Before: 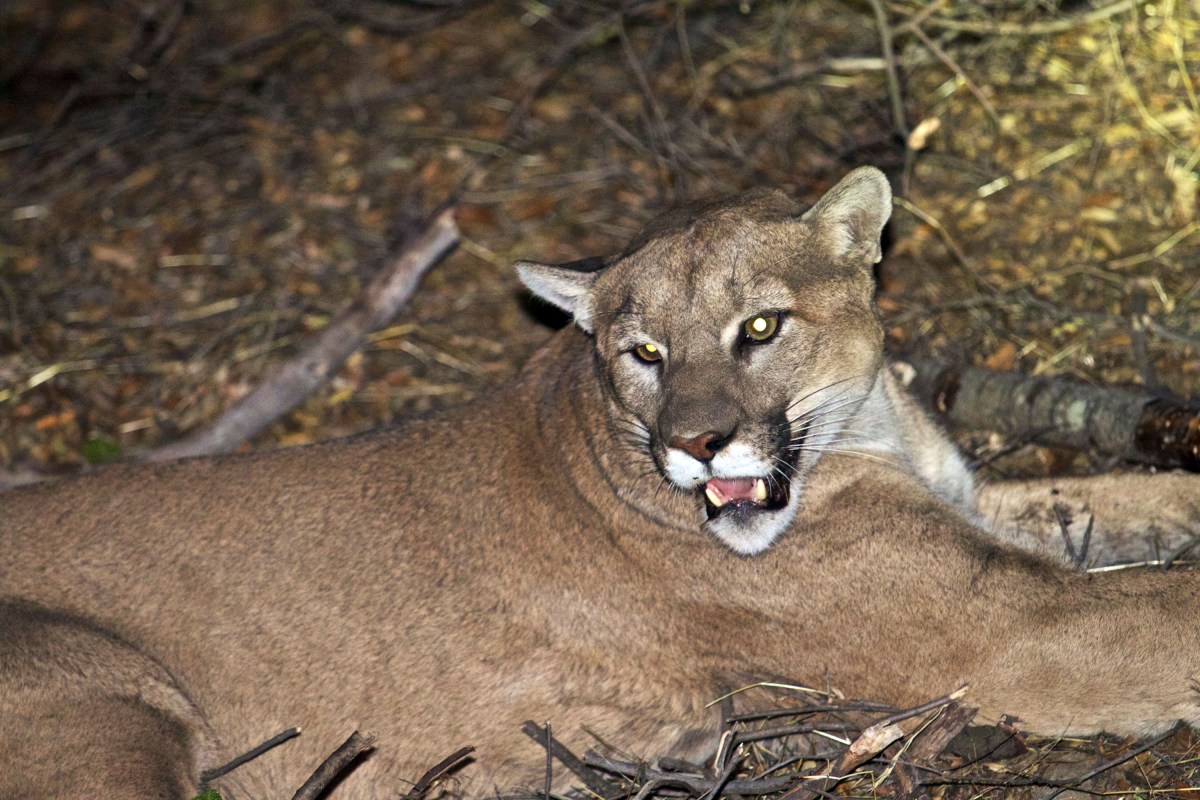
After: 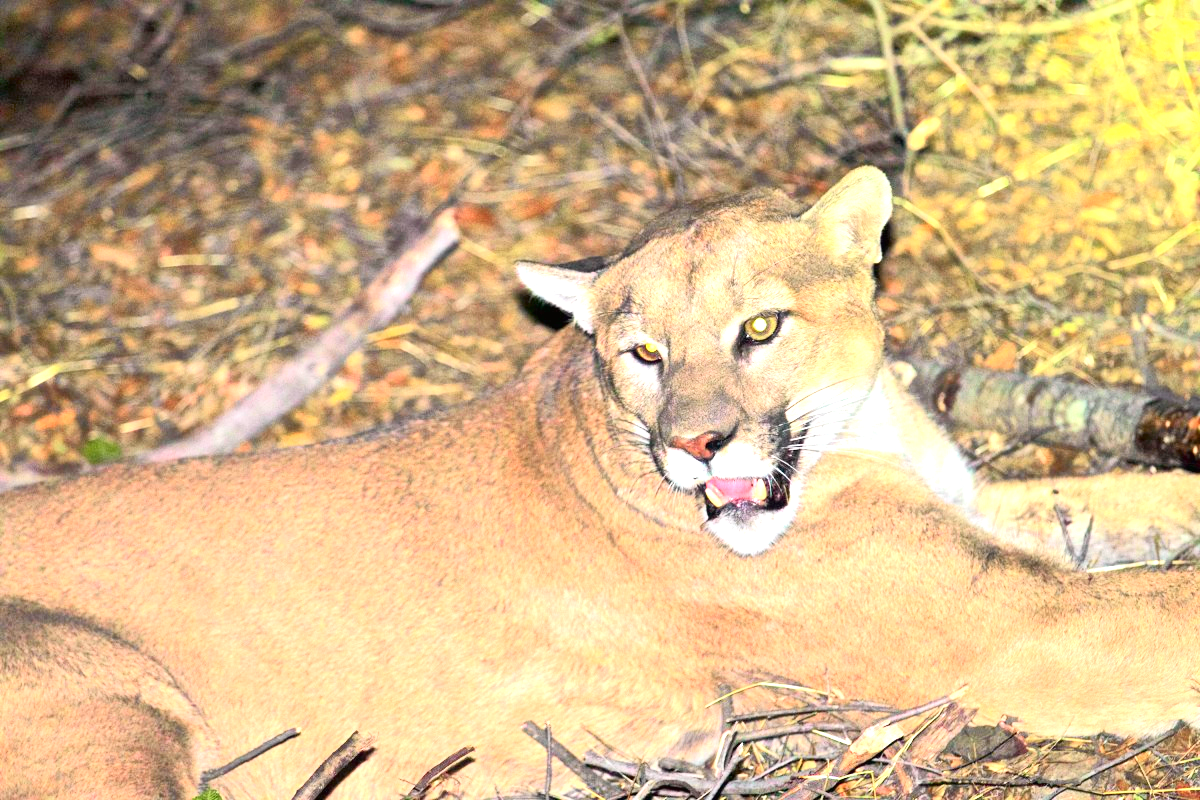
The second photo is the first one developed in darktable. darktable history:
contrast brightness saturation: contrast 0.049
exposure: black level correction 0, exposure 1.702 EV, compensate highlight preservation false
tone curve: curves: ch0 [(0, 0.005) (0.103, 0.097) (0.18, 0.22) (0.4, 0.485) (0.5, 0.612) (0.668, 0.787) (0.823, 0.894) (1, 0.971)]; ch1 [(0, 0) (0.172, 0.123) (0.324, 0.253) (0.396, 0.388) (0.478, 0.461) (0.499, 0.498) (0.522, 0.528) (0.609, 0.686) (0.704, 0.818) (1, 1)]; ch2 [(0, 0) (0.411, 0.424) (0.496, 0.501) (0.515, 0.514) (0.555, 0.585) (0.641, 0.69) (1, 1)], color space Lab, independent channels, preserve colors none
